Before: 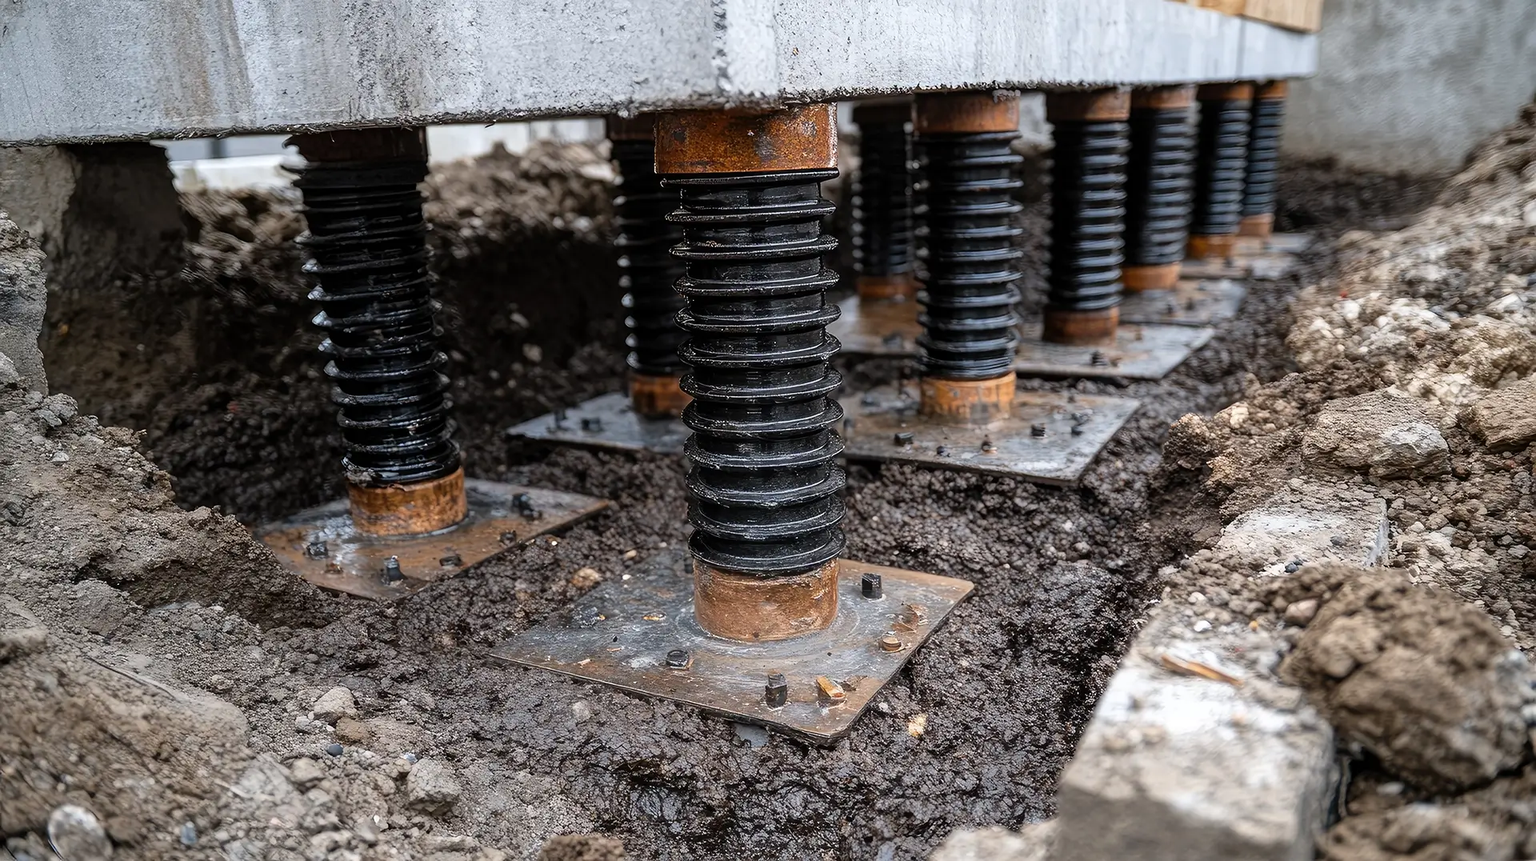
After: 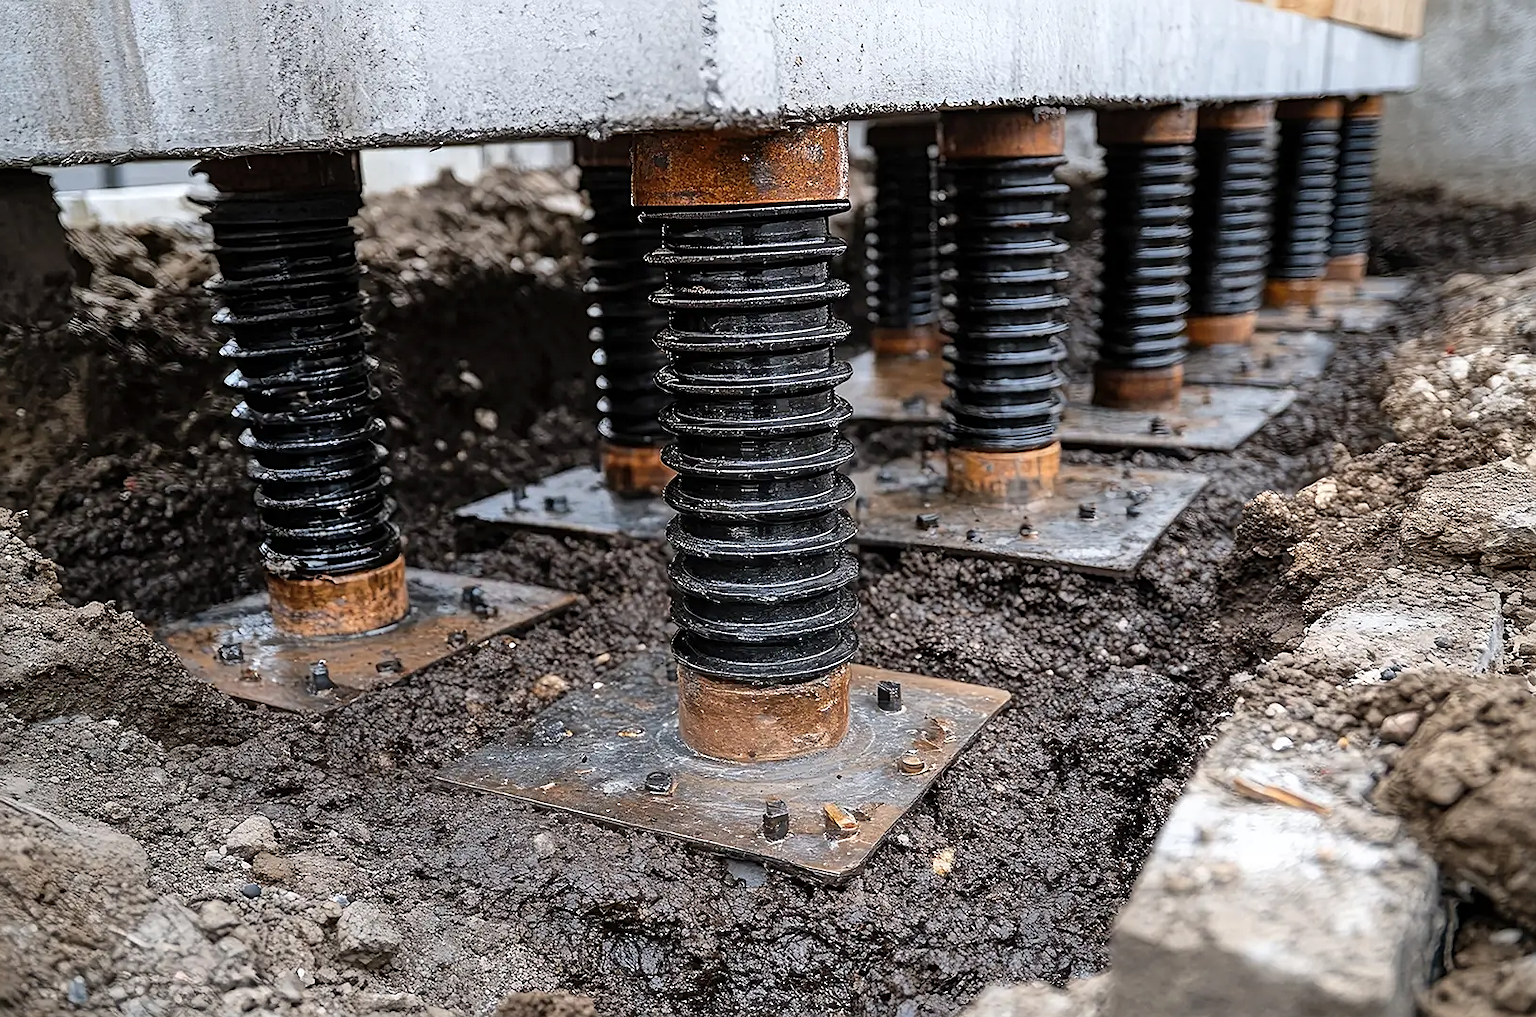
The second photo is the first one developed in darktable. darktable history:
shadows and highlights: highlights 70.7, soften with gaussian
sharpen: on, module defaults
crop: left 8.026%, right 7.374%
